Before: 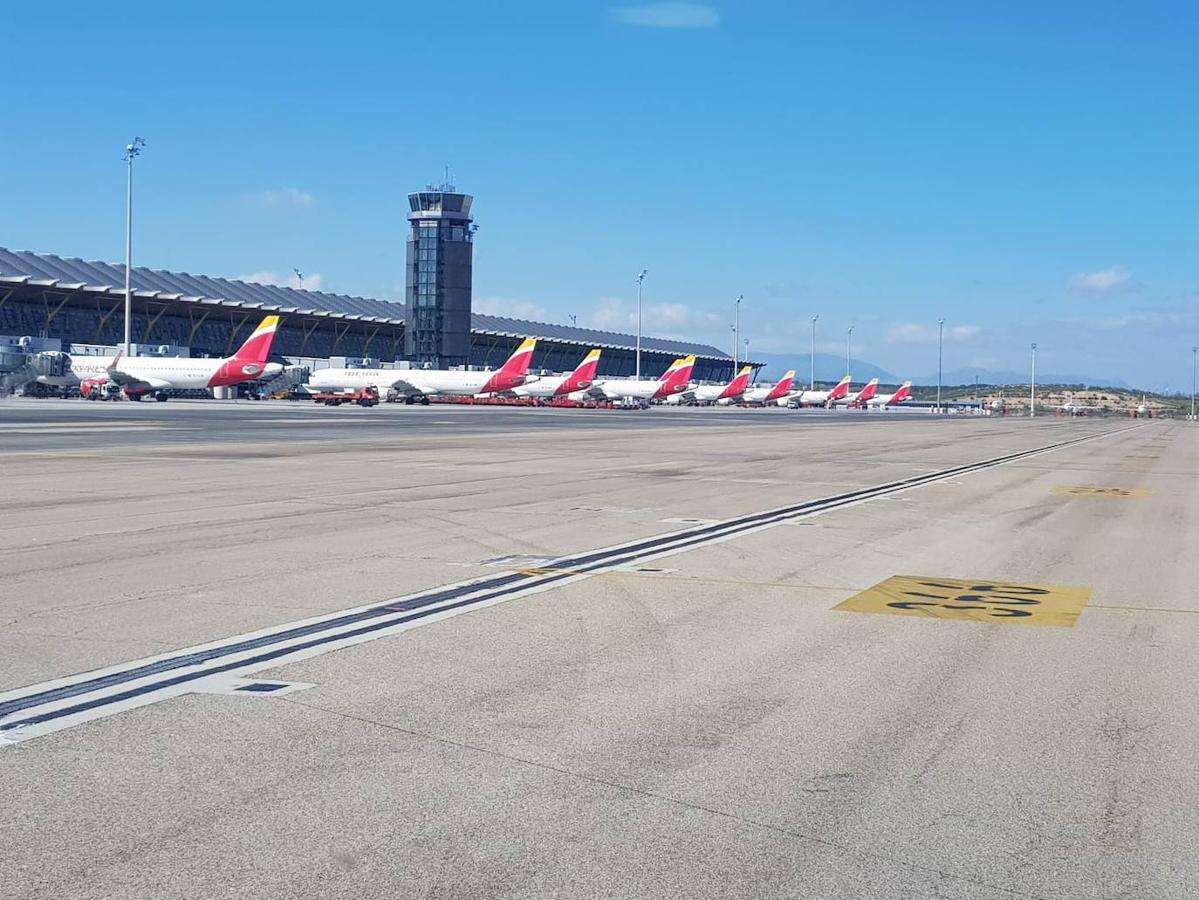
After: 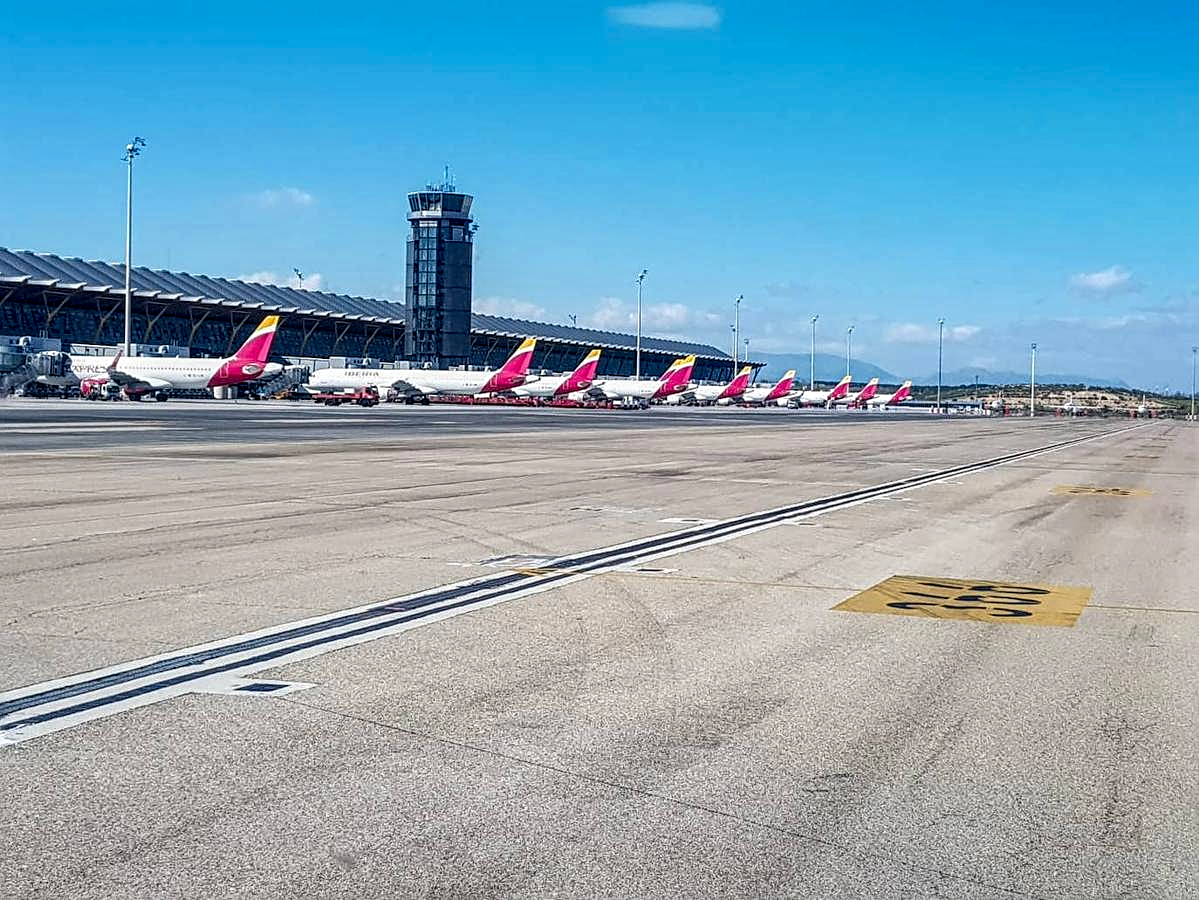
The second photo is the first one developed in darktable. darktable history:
sharpen: on, module defaults
color zones: curves: ch1 [(0.235, 0.558) (0.75, 0.5)]; ch2 [(0.25, 0.462) (0.749, 0.457)]
local contrast: highlights 22%, shadows 69%, detail 170%
